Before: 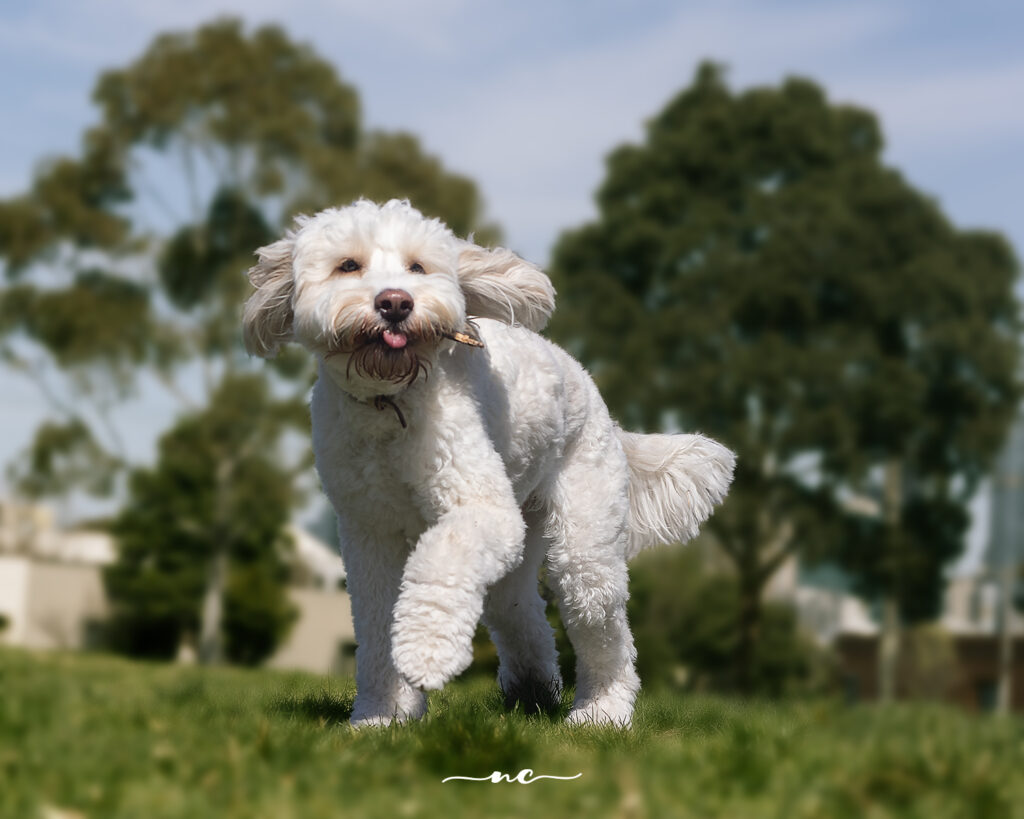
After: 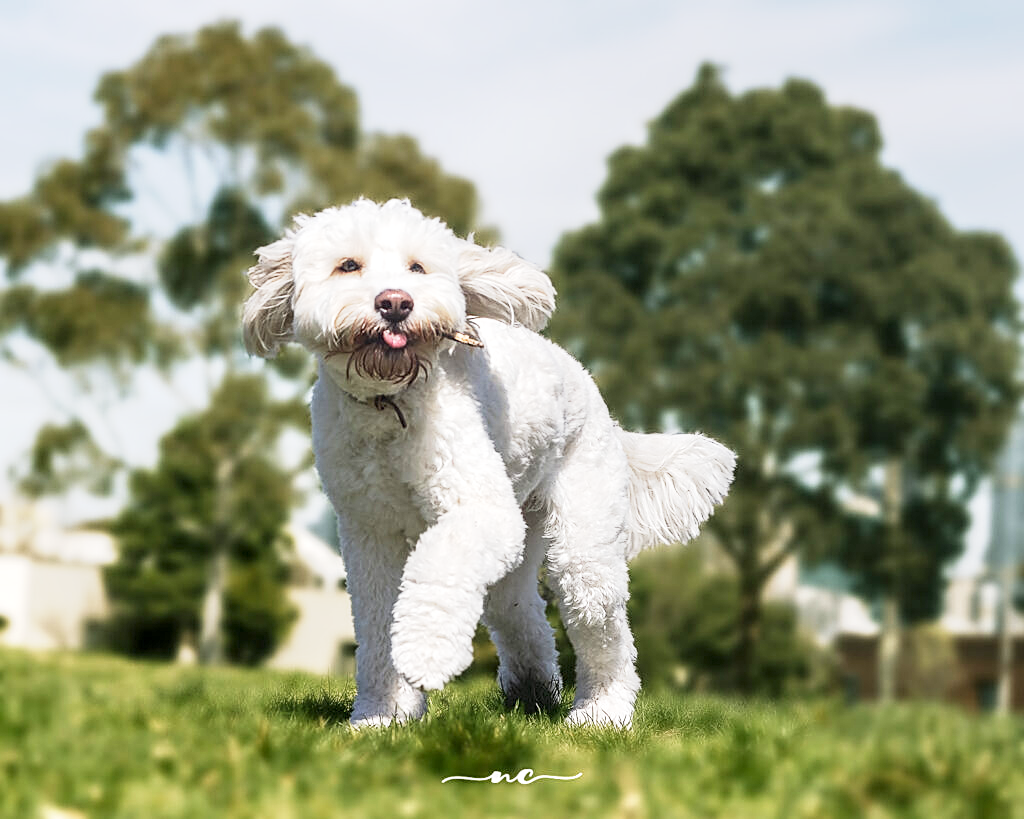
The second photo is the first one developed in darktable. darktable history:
base curve: curves: ch0 [(0, 0) (0.088, 0.125) (0.176, 0.251) (0.354, 0.501) (0.613, 0.749) (1, 0.877)], preserve colors none
sharpen: on, module defaults
local contrast: on, module defaults
exposure: exposure 0.772 EV, compensate highlight preservation false
